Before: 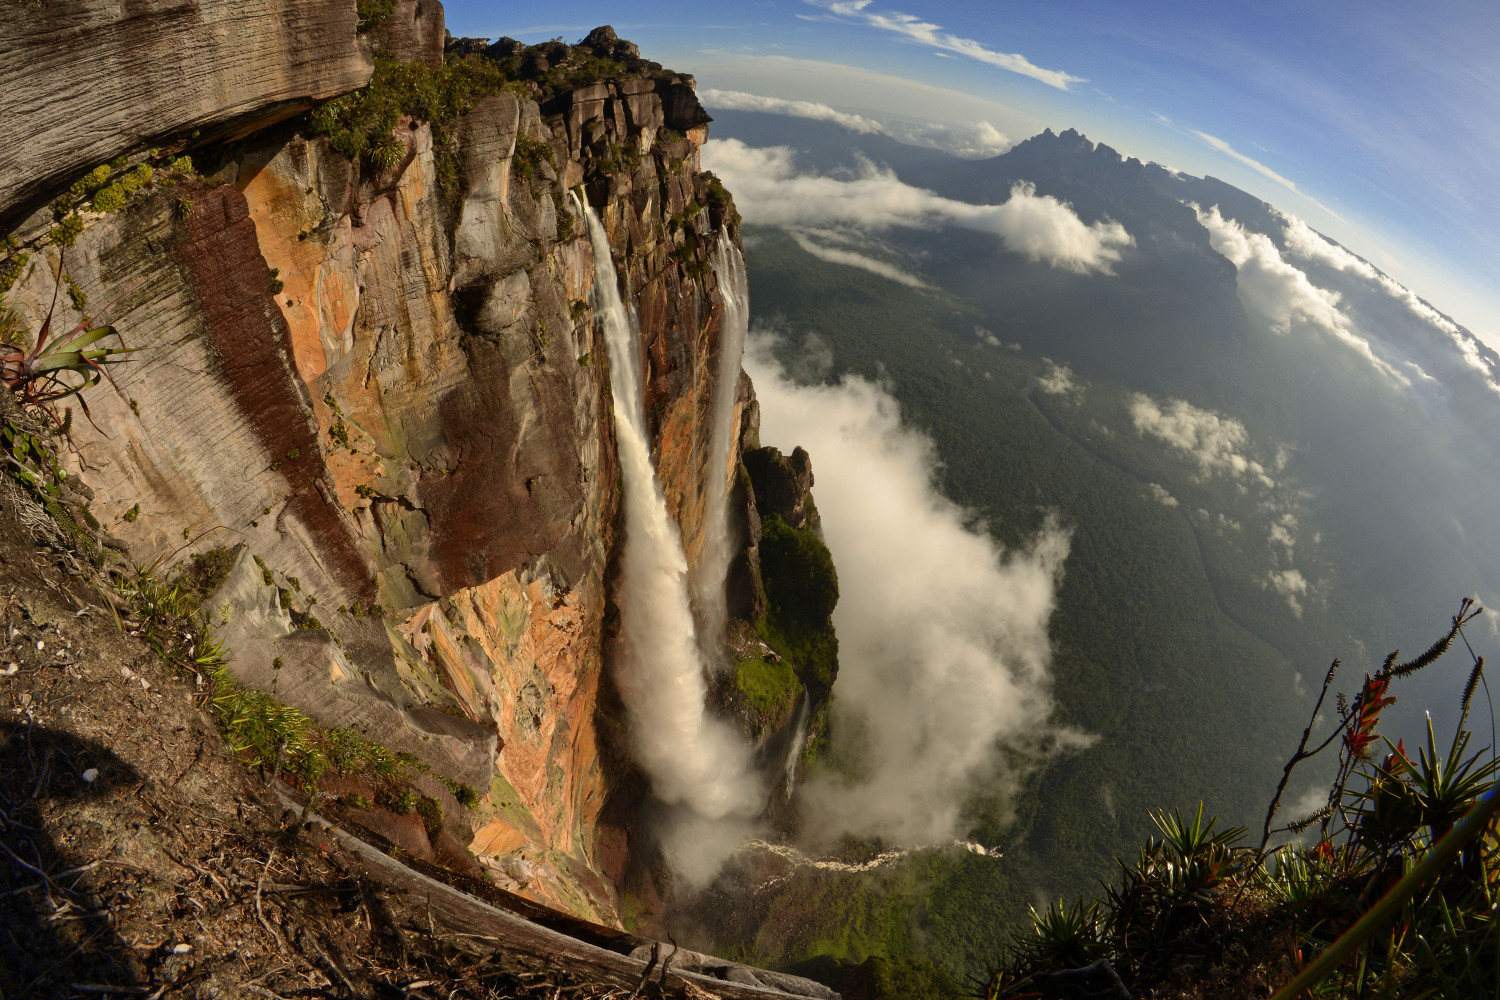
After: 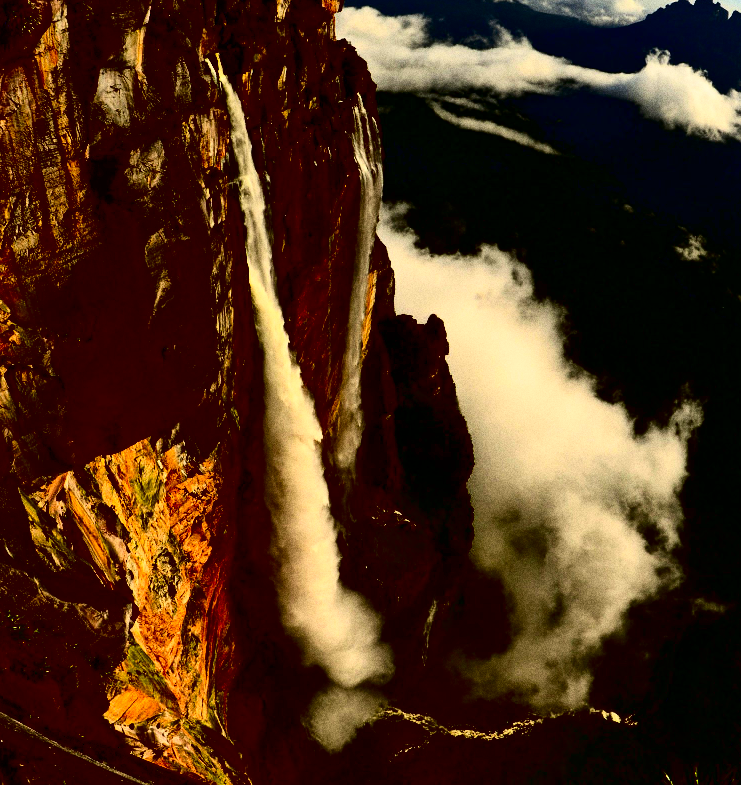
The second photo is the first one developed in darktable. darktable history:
contrast brightness saturation: contrast 0.77, brightness -1, saturation 1
grain: coarseness 0.09 ISO, strength 40%
crop and rotate: angle 0.02°, left 24.353%, top 13.219%, right 26.156%, bottom 8.224%
local contrast: mode bilateral grid, contrast 30, coarseness 25, midtone range 0.2
